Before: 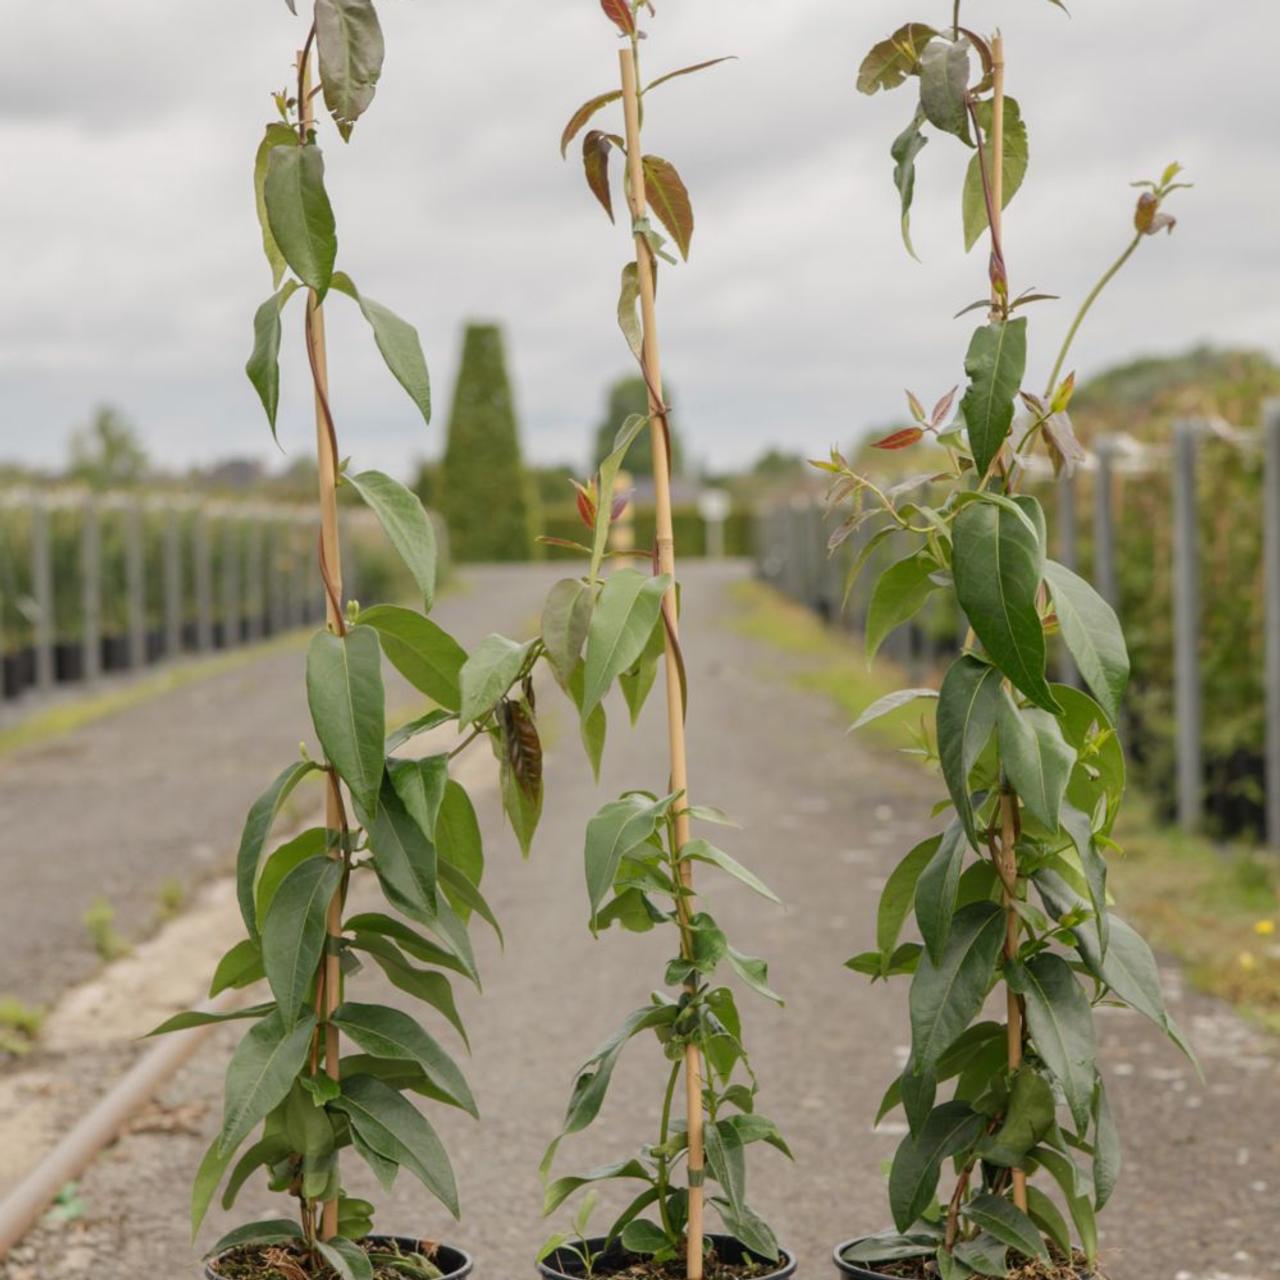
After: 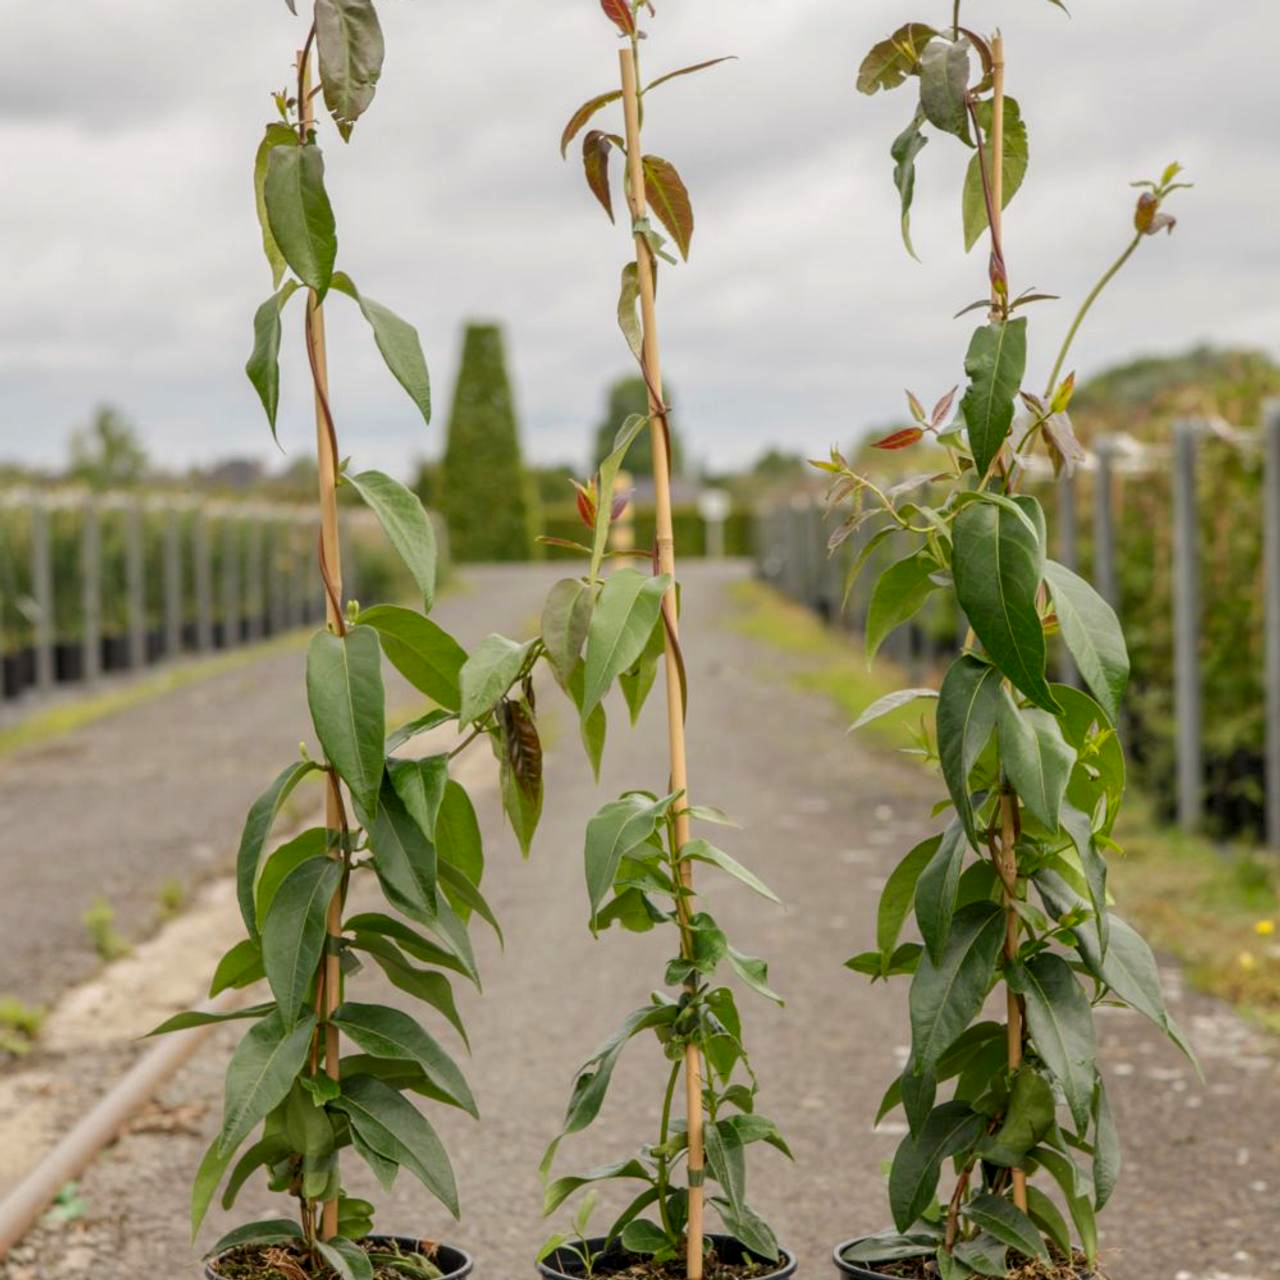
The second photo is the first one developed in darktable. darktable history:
local contrast: on, module defaults
contrast brightness saturation: saturation 0.183
